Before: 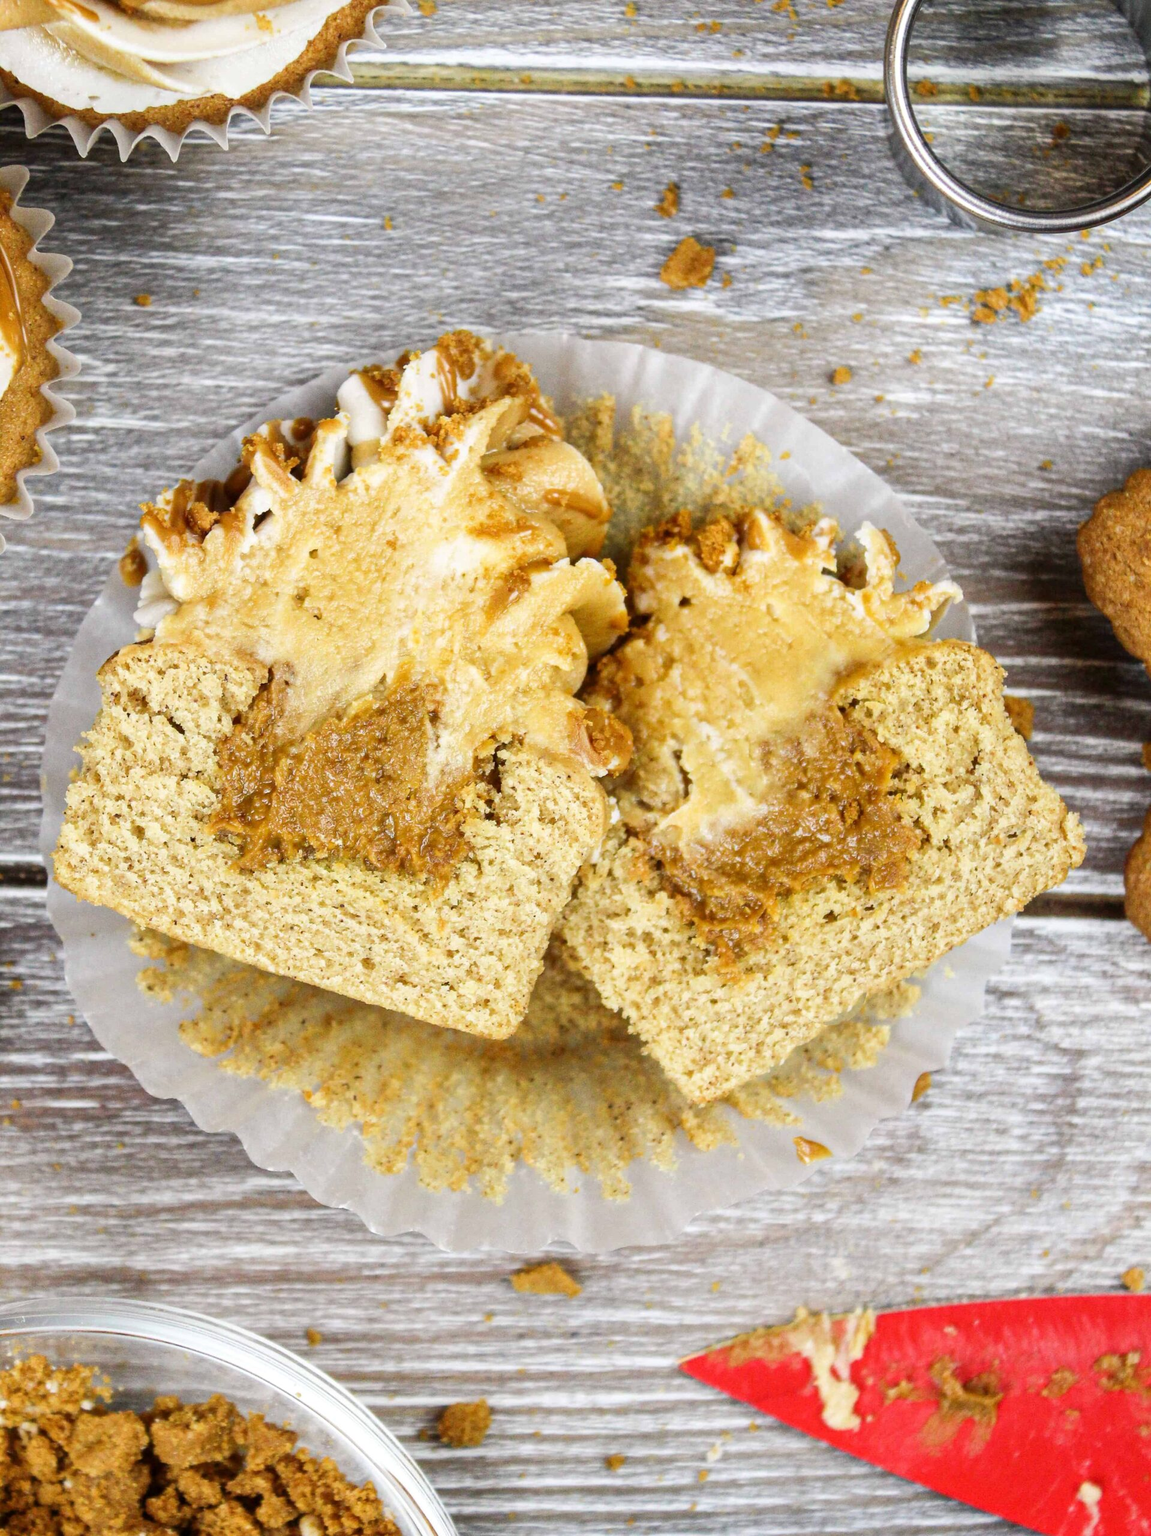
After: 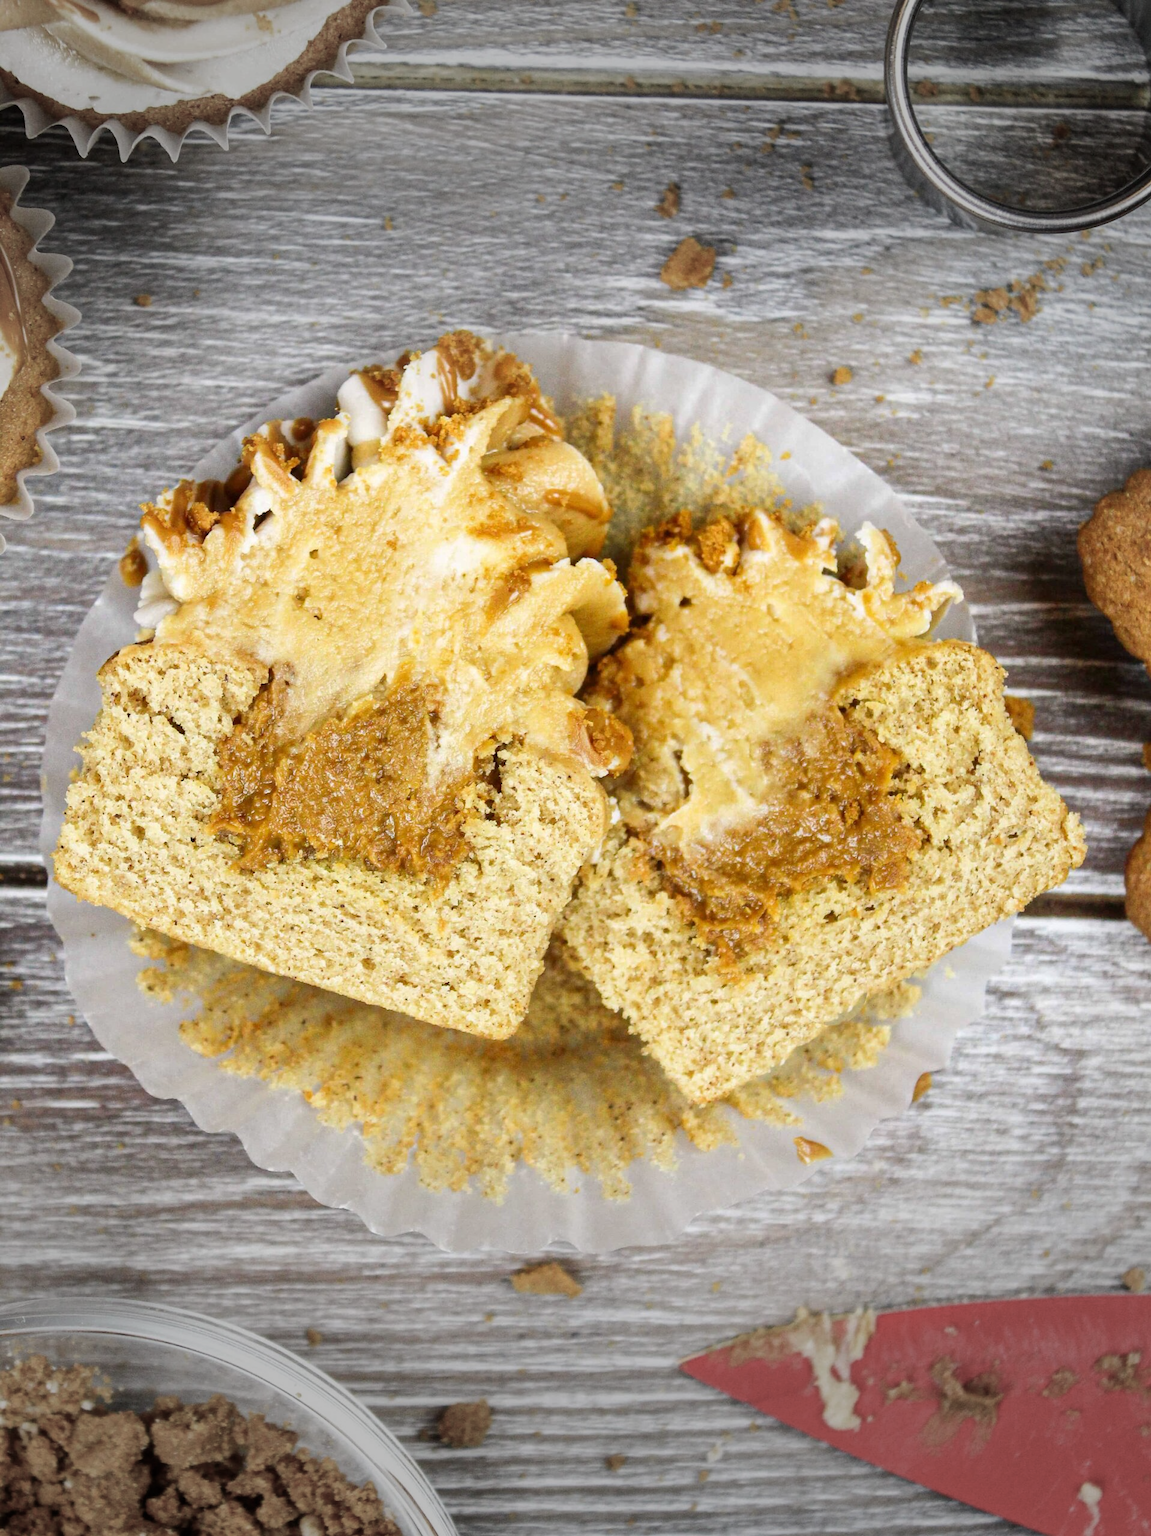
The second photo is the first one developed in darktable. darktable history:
vignetting: fall-off start 70.77%, width/height ratio 1.334
